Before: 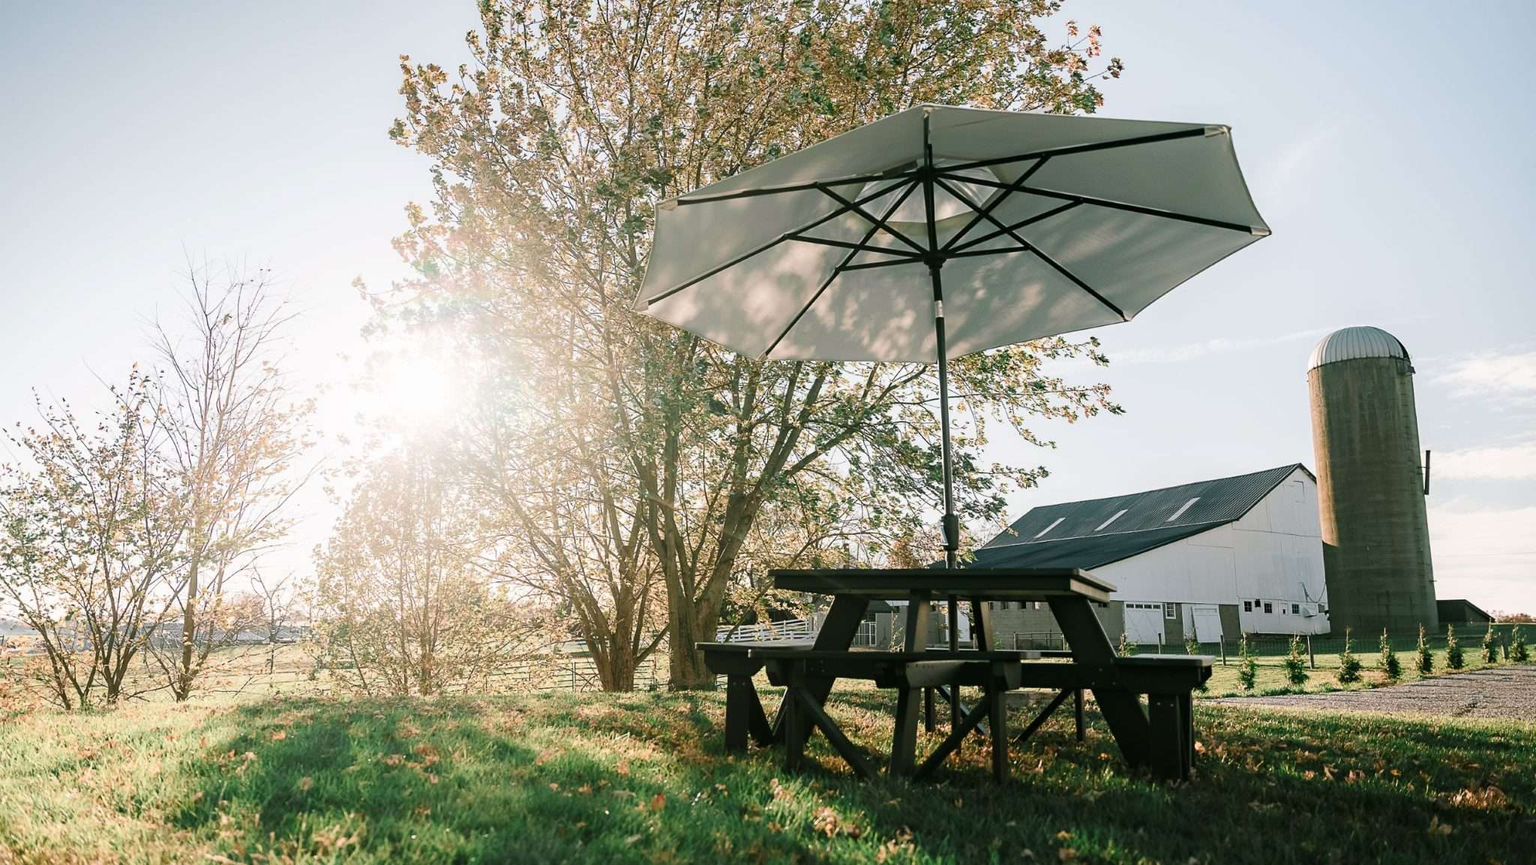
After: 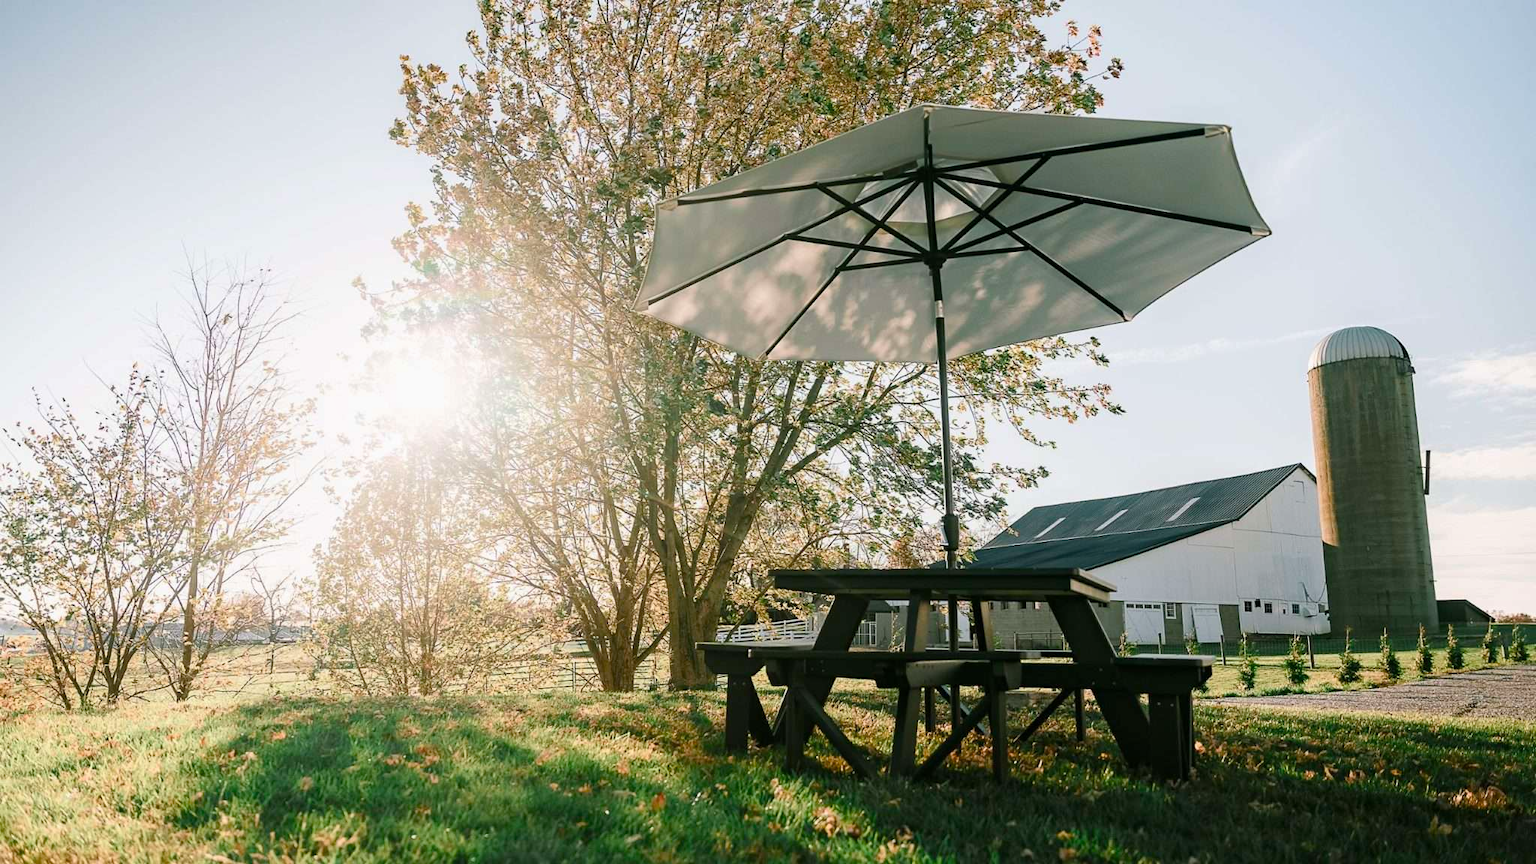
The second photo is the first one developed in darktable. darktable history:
local contrast: mode bilateral grid, contrast 10, coarseness 25, detail 110%, midtone range 0.2
color balance rgb: linear chroma grading › shadows -8%, linear chroma grading › global chroma 10%, perceptual saturation grading › global saturation 2%, perceptual saturation grading › highlights -2%, perceptual saturation grading › mid-tones 4%, perceptual saturation grading › shadows 8%, perceptual brilliance grading › global brilliance 2%, perceptual brilliance grading › highlights -4%, global vibrance 16%, saturation formula JzAzBz (2021)
